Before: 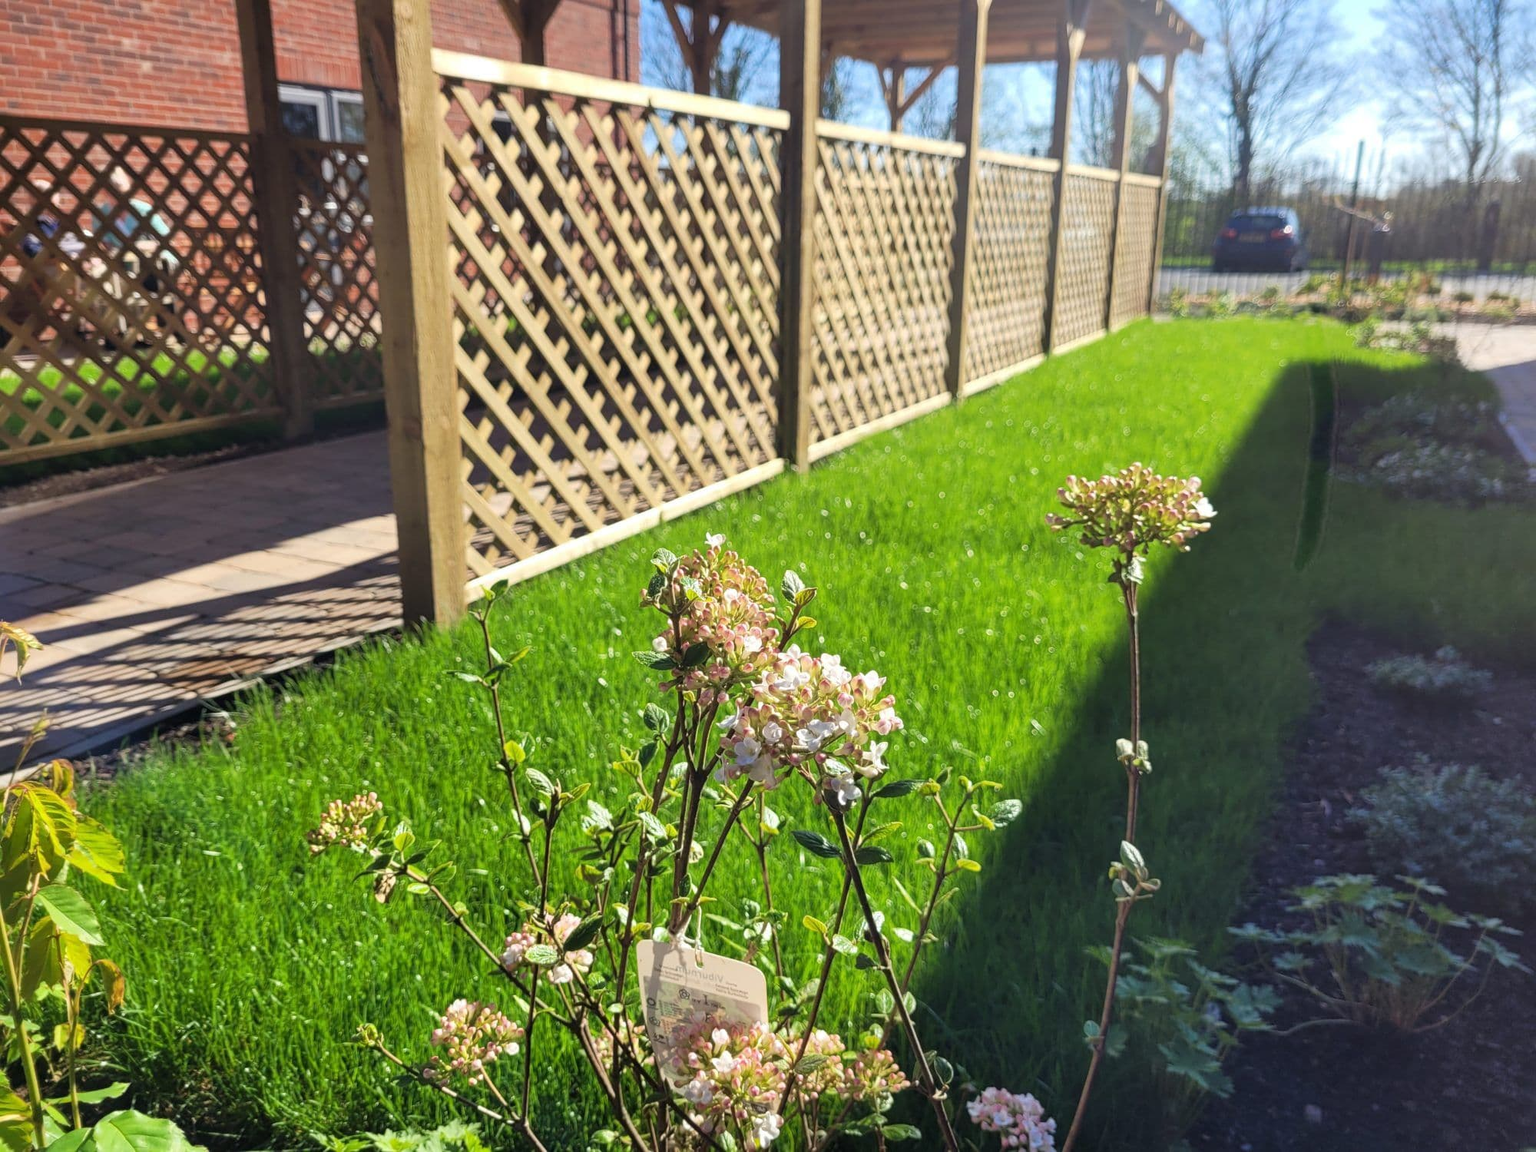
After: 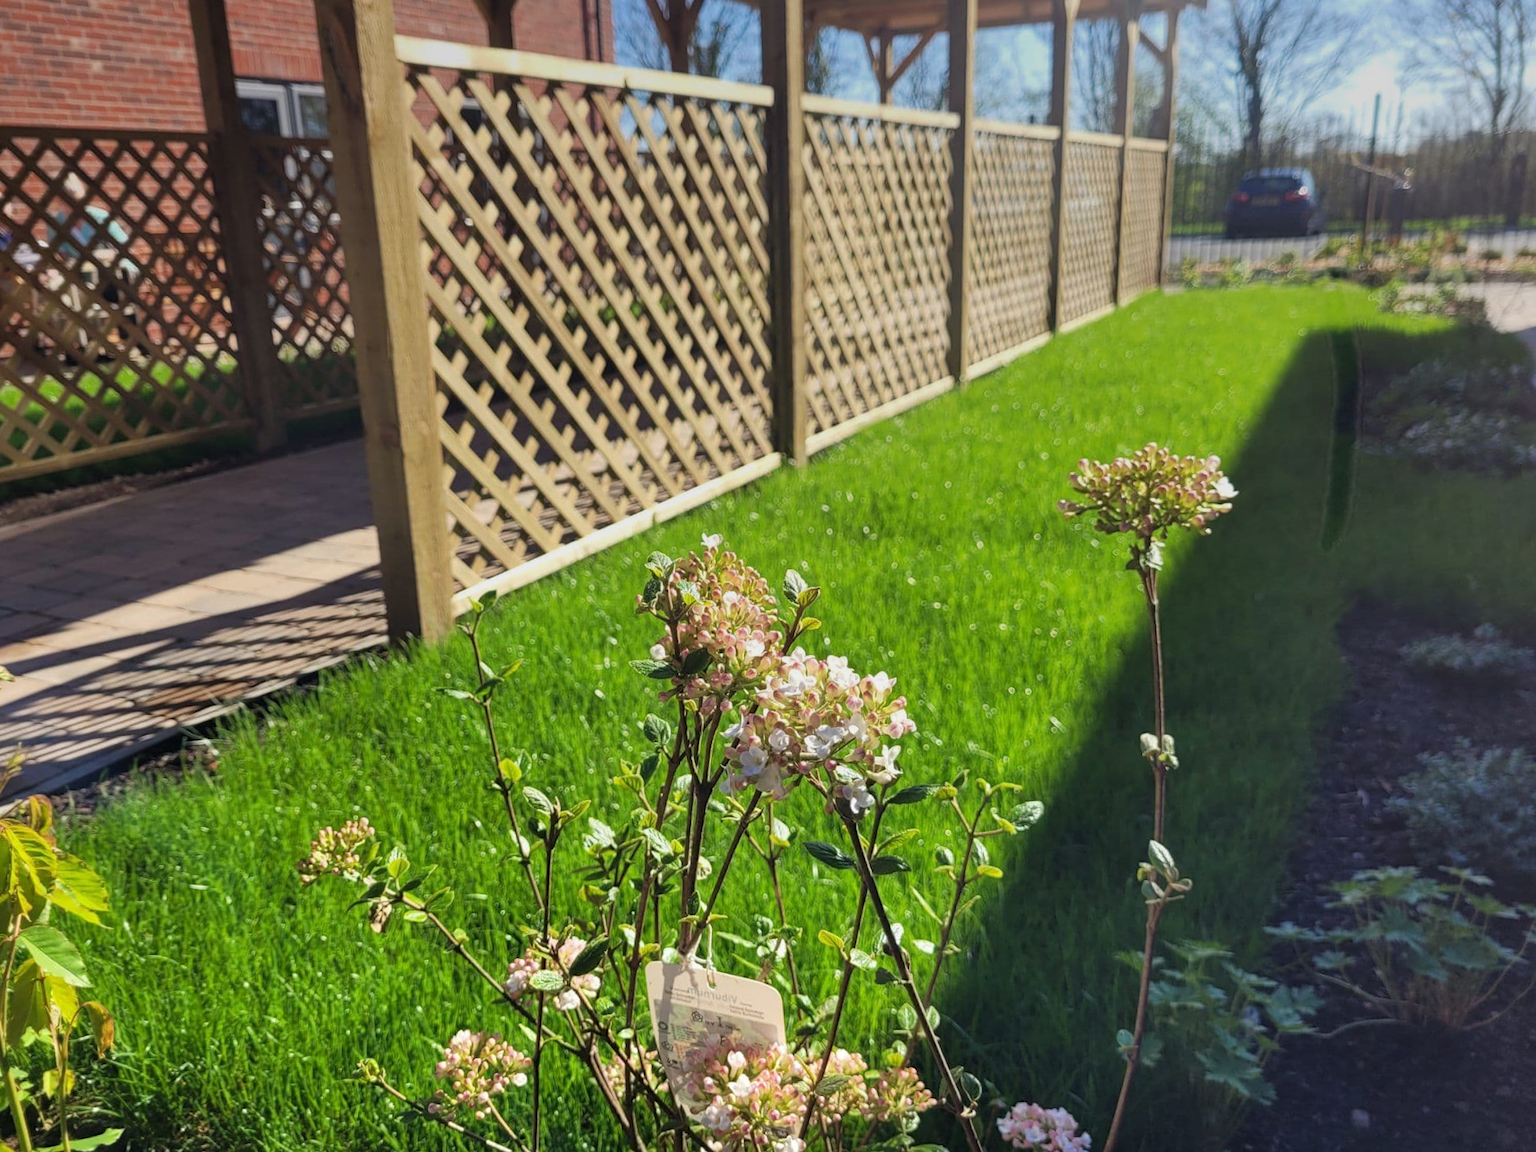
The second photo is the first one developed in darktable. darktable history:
graduated density: on, module defaults
rotate and perspective: rotation -2.12°, lens shift (vertical) 0.009, lens shift (horizontal) -0.008, automatic cropping original format, crop left 0.036, crop right 0.964, crop top 0.05, crop bottom 0.959
